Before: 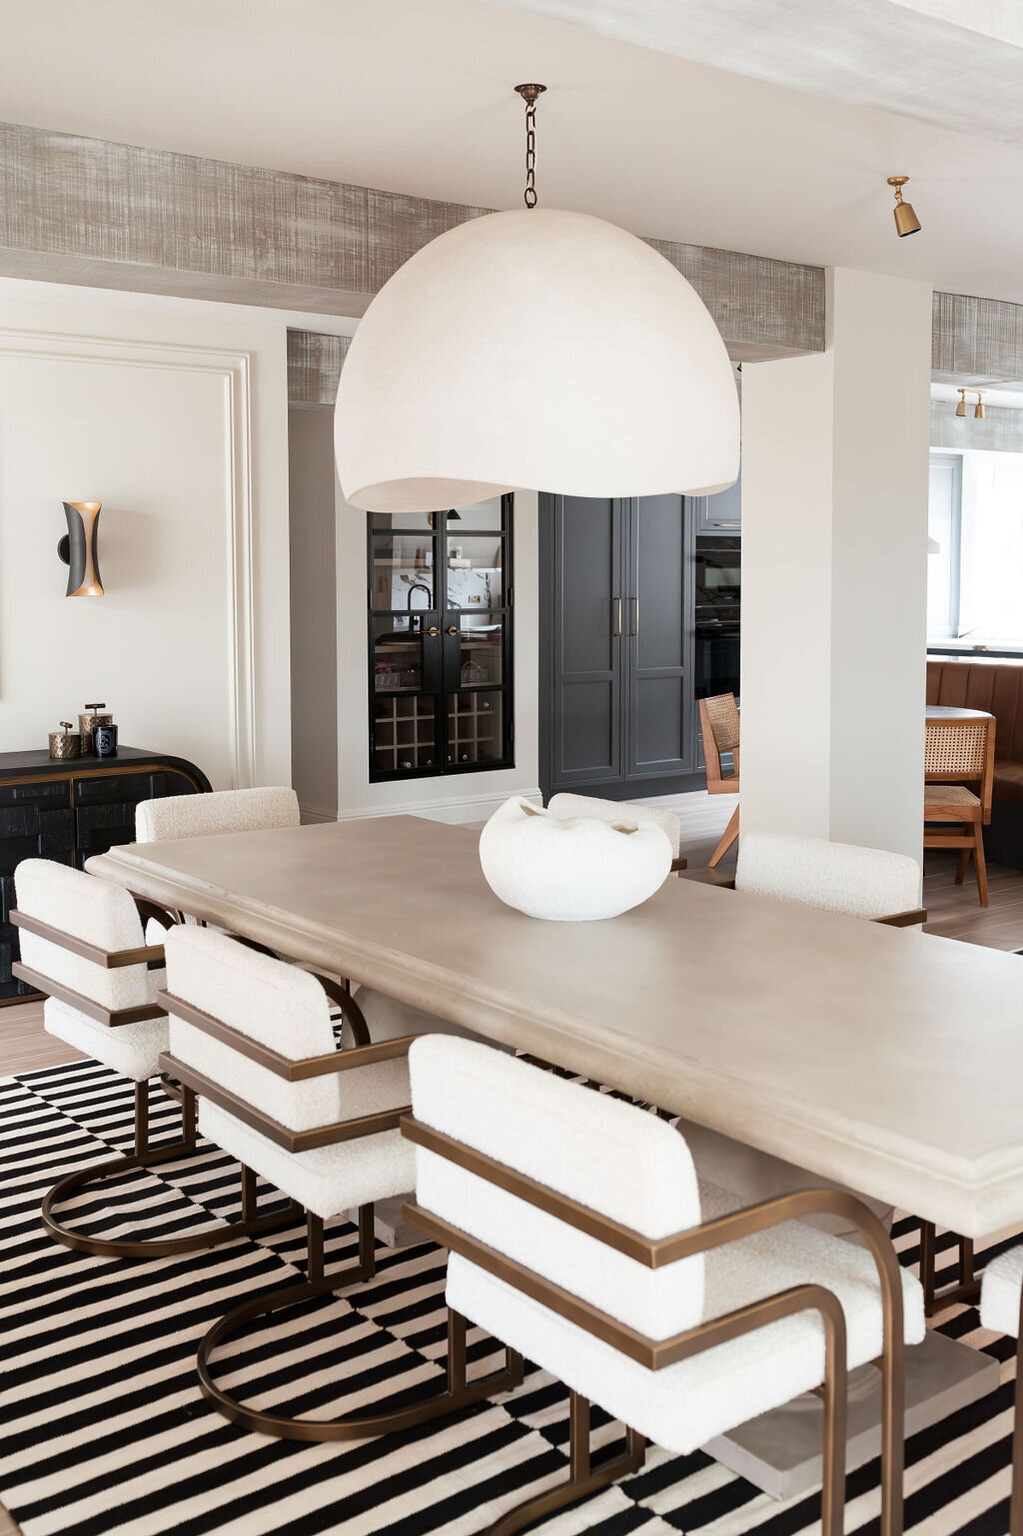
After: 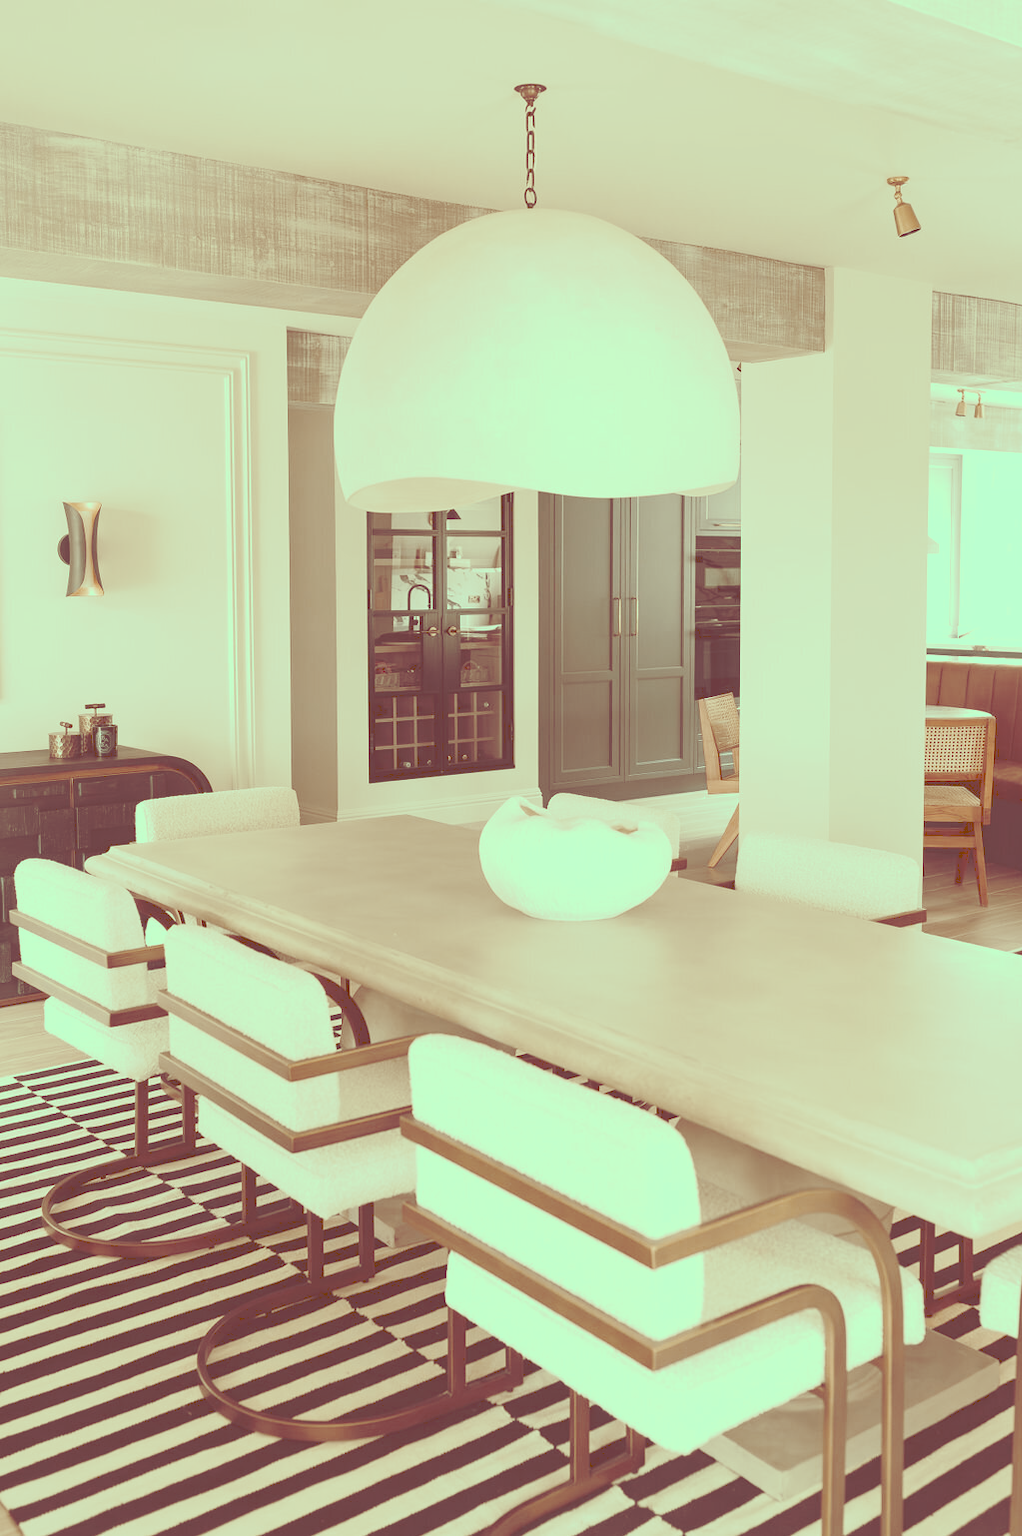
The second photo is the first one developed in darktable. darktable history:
tone curve: curves: ch0 [(0, 0) (0.003, 0.275) (0.011, 0.288) (0.025, 0.309) (0.044, 0.326) (0.069, 0.346) (0.1, 0.37) (0.136, 0.396) (0.177, 0.432) (0.224, 0.473) (0.277, 0.516) (0.335, 0.566) (0.399, 0.611) (0.468, 0.661) (0.543, 0.711) (0.623, 0.761) (0.709, 0.817) (0.801, 0.867) (0.898, 0.911) (1, 1)], preserve colors none
color look up table: target L [83.82, 85.51, 53.35, 71.43, 60.5, 63.77, 70.01, 63.28, 48.87, 55.07, 30.48, 37.7, 19.46, 11.68, 201.47, 78.67, 74.75, 38.93, 61.65, 56.22, 59.5, 25.1, 32.66, 38.47, 31.13, 27.83, 15.44, 3.776, 95.53, 81.23, 75.98, 69.15, 68.05, 48.91, 52.37, 46.47, 42.27, 25.74, 31.28, 28.81, 18.42, 14, 7.825, 90.53, 89.6, 75.01, 67.5, 50.27, 50.68], target a [-8.786, -18.09, -0.69, -53.68, -58.87, 3.221, -41.58, -35.64, -35.02, -6.724, 2.491, -27.45, -5.763, 27.66, 0, -7.044, 4.203, 41.2, 17.61, 37.65, 3.645, 60.96, 36.11, 47.14, 20.68, 30.92, 50.13, 27.27, -47.77, -11.61, -15.05, 6.084, -1.023, 55.75, 31.06, -20.74, 15.47, 42.42, 7.248, 35.51, 8.685, 17.14, 34.71, -71.31, -49.05, -18.97, -32.06, -34.71, -33.83], target b [62.39, 35.89, 81.18, 19.12, 42.85, 64.73, 27.77, 40.18, 51.86, 37.5, 51.75, 31.36, 18.97, 19.71, -0.001, 32.27, 40.26, 62.23, 22.71, 21.09, 27.01, 42.45, 55.51, 31.47, 41.96, 26.45, 26.14, 6.286, 30.37, 8.304, 14.53, -6.081, -10.63, -17.54, 3.737, -17.02, 4.29, 5.907, 19.38, -19.8, -20.04, -1.835, 12.72, 23.2, 21.42, 26.86, -7.018, 11.16, -1.386], num patches 49
